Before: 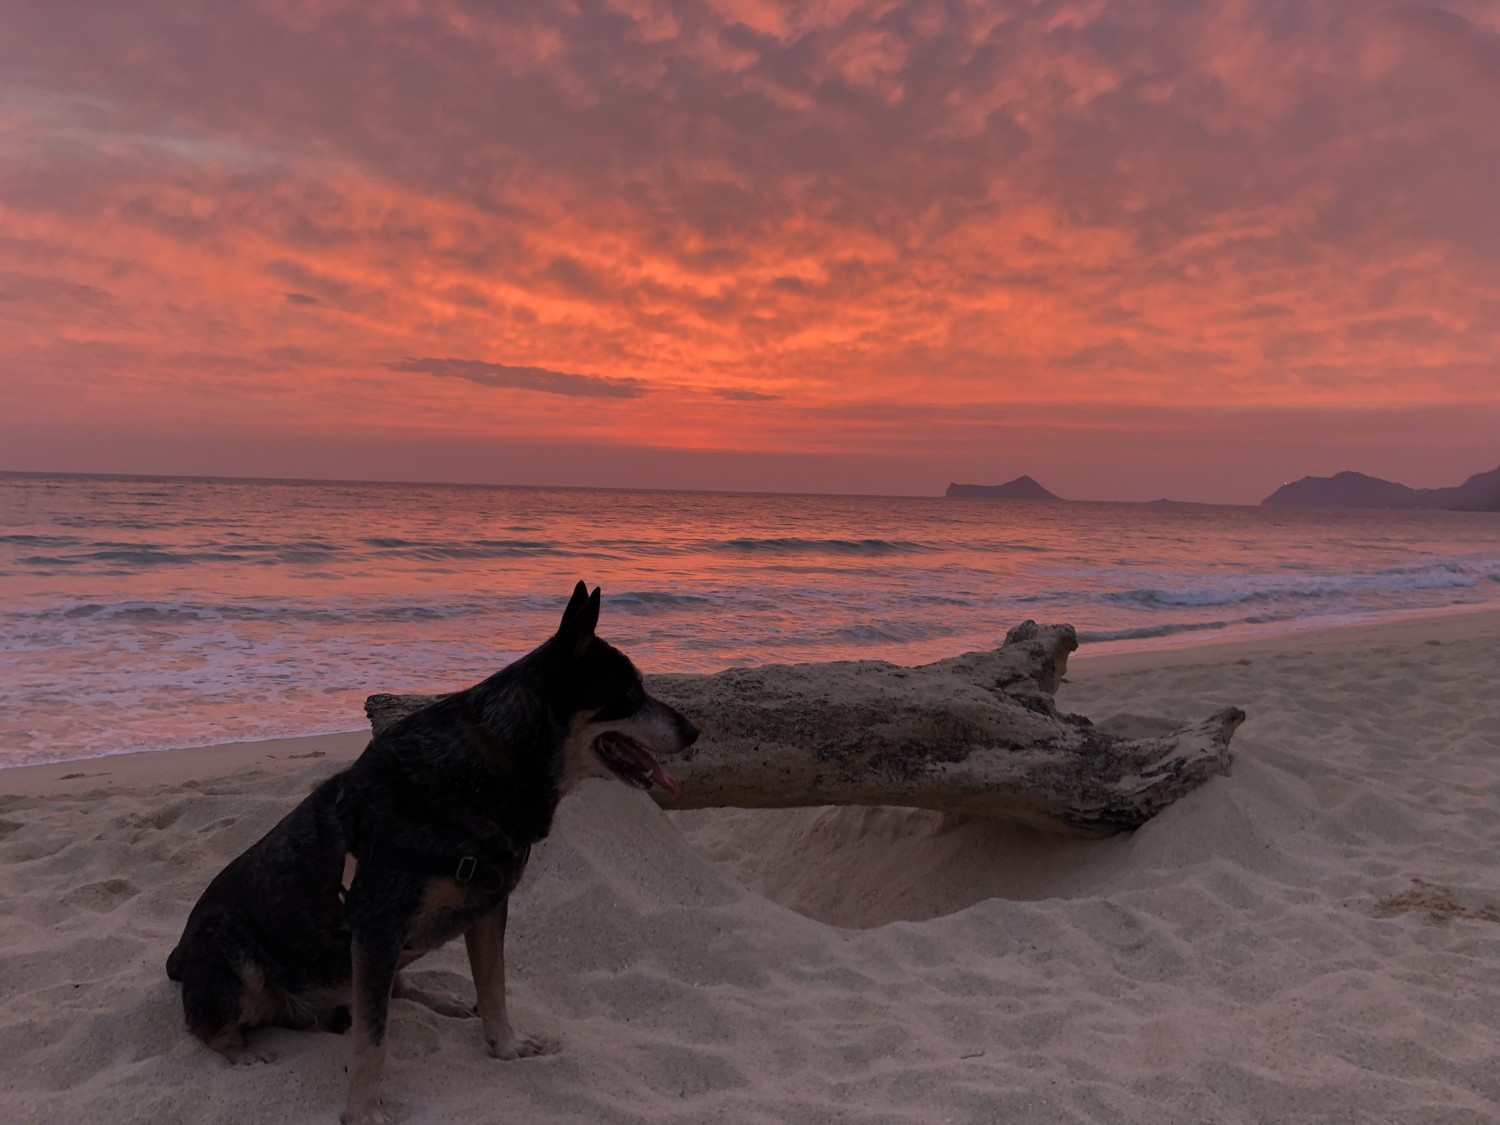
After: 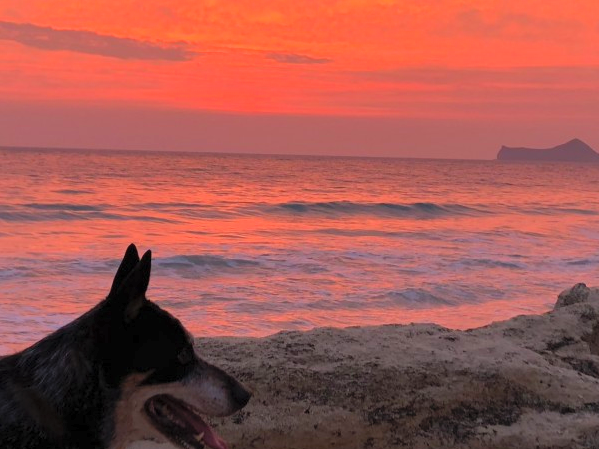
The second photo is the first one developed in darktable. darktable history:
contrast brightness saturation: contrast 0.07, brightness 0.18, saturation 0.4
crop: left 30%, top 30%, right 30%, bottom 30%
